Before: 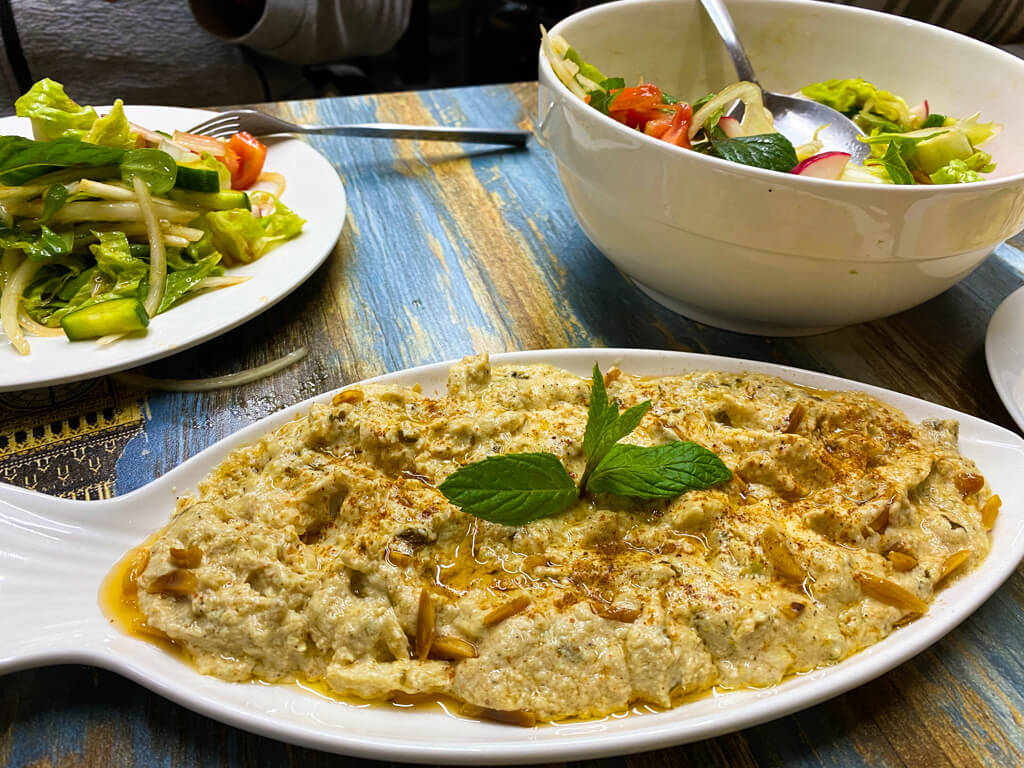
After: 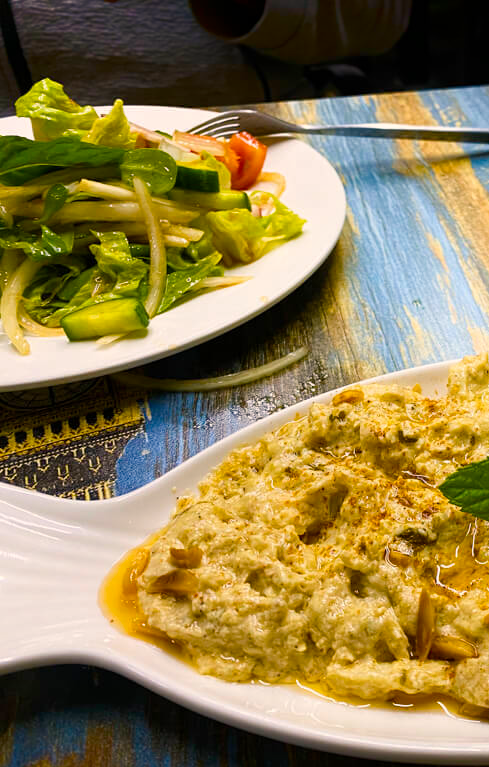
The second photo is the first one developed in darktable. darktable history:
crop and rotate: left 0.018%, top 0%, right 52.13%
shadows and highlights: shadows -89.75, highlights 88.64, soften with gaussian
color balance rgb: highlights gain › chroma 3.08%, highlights gain › hue 60.04°, perceptual saturation grading › global saturation 27.567%, perceptual saturation grading › highlights -25.815%, perceptual saturation grading › shadows 24.356%, global vibrance 20%
